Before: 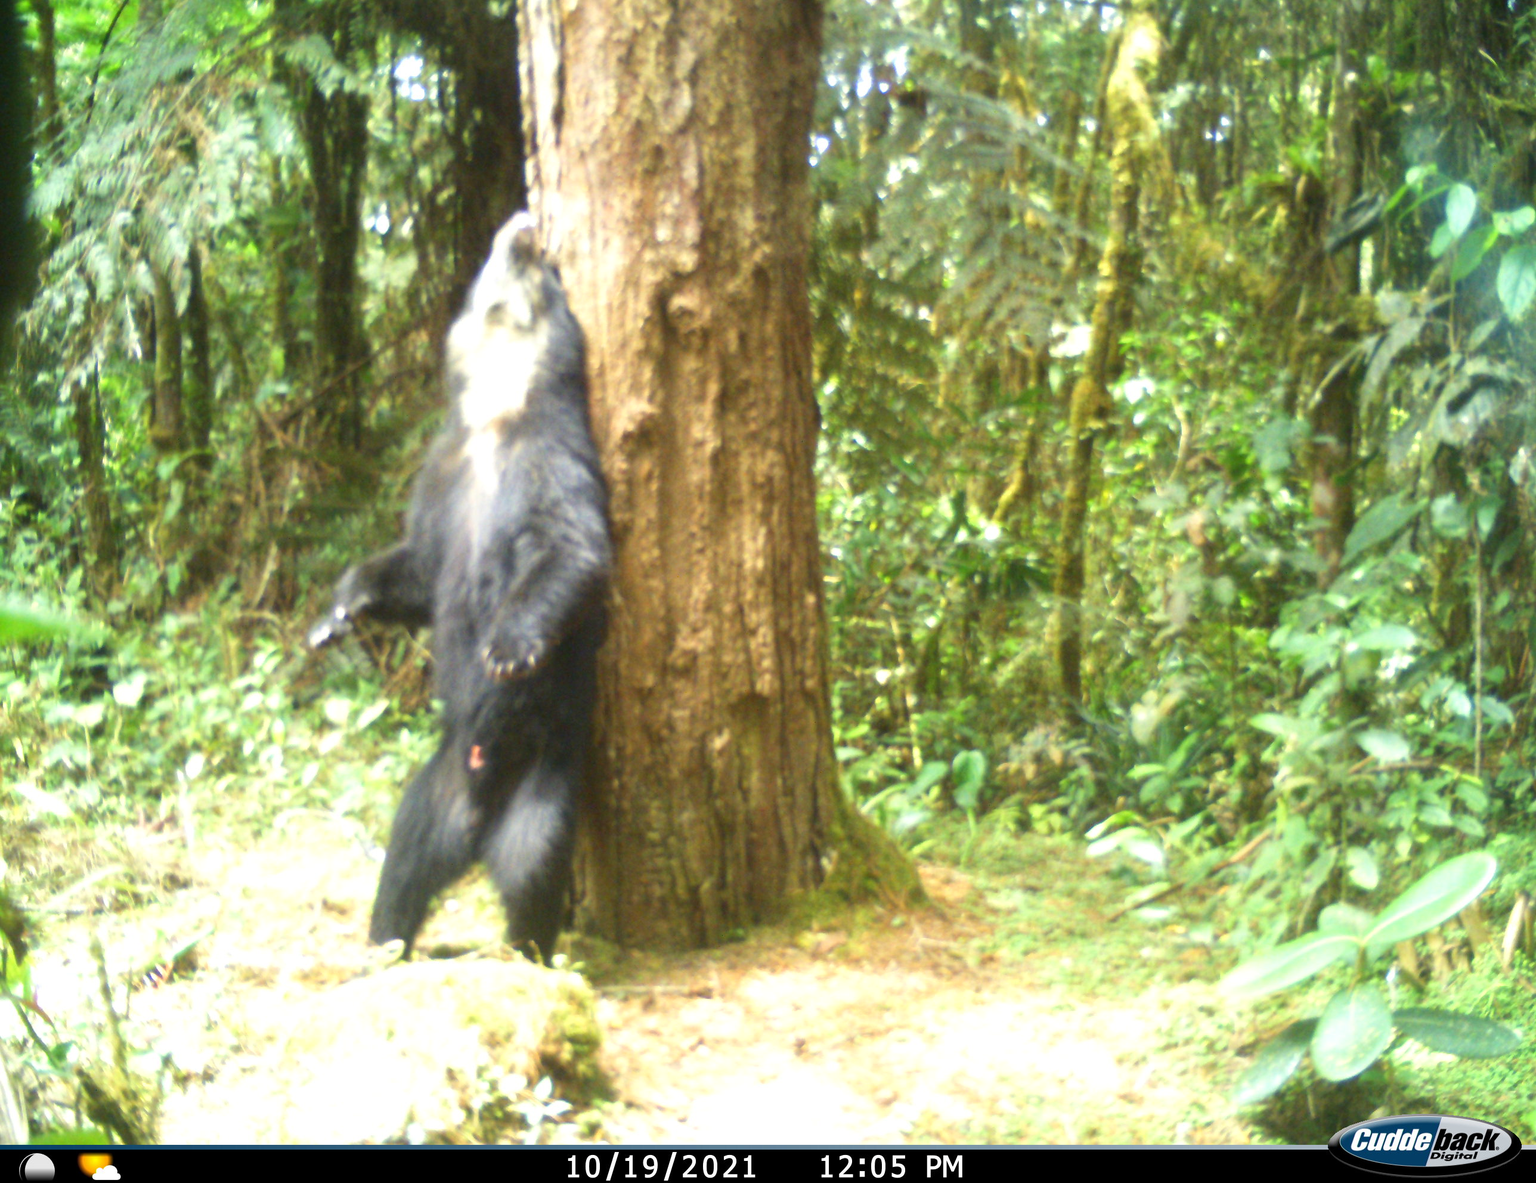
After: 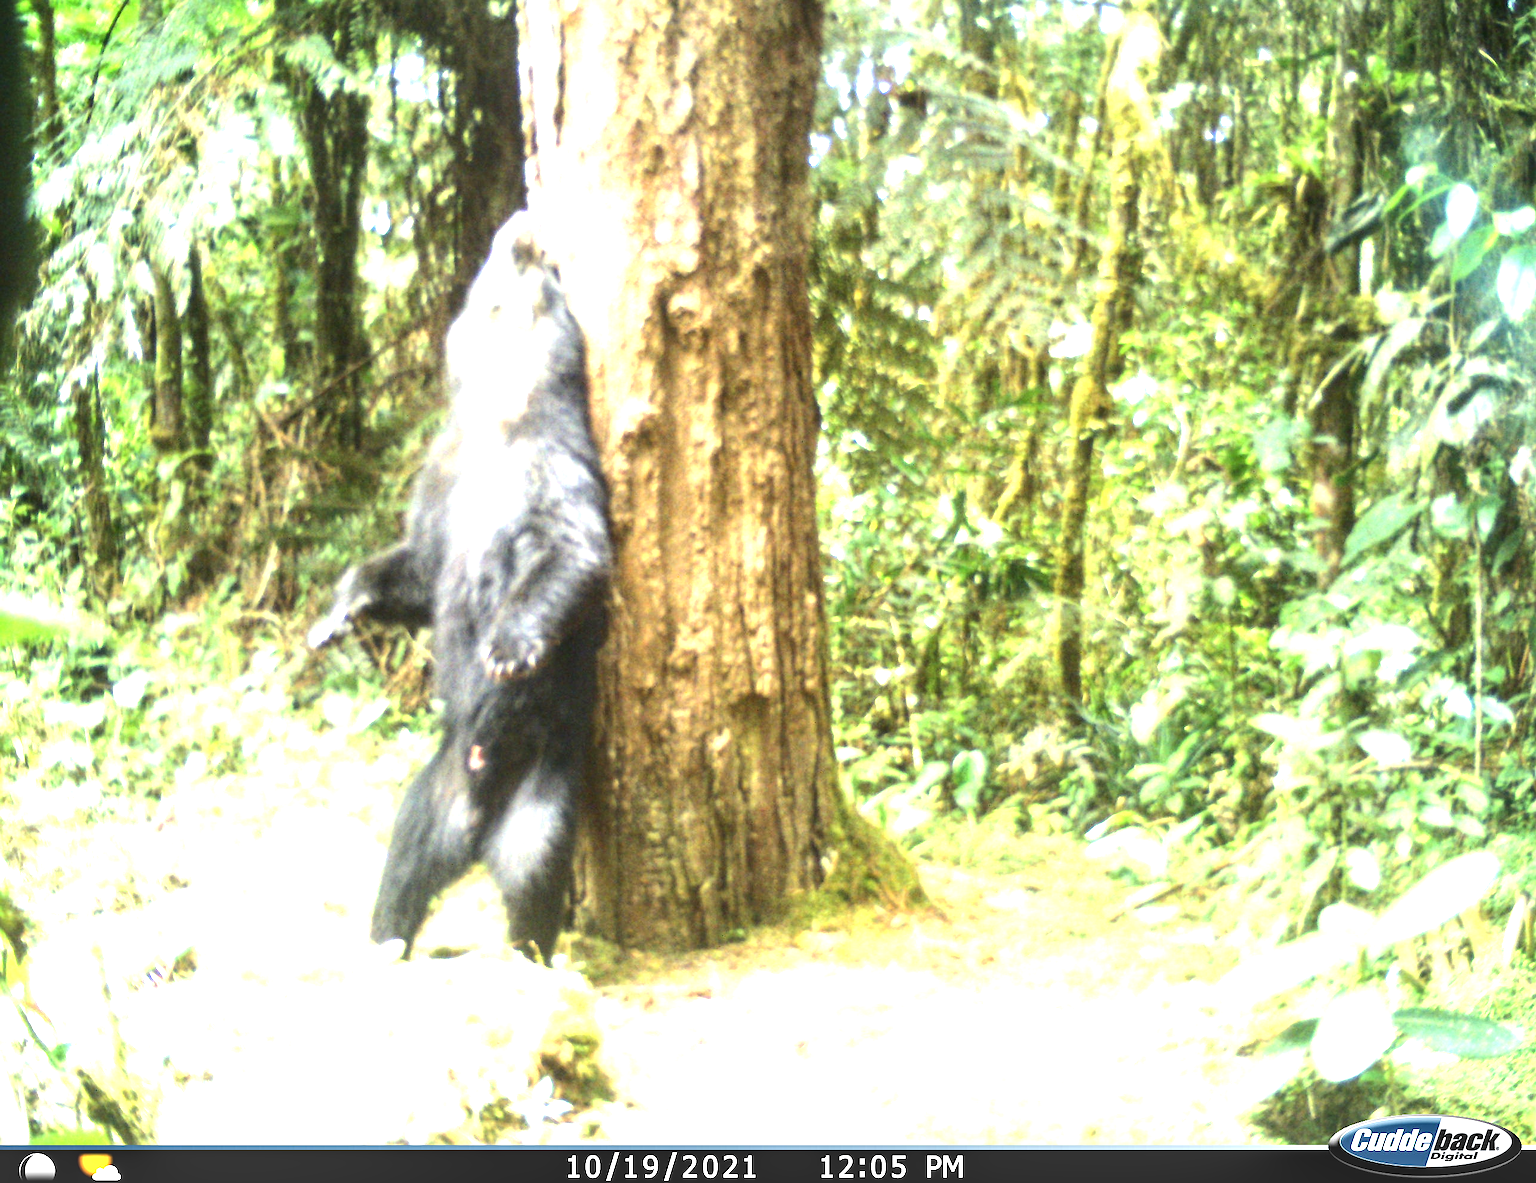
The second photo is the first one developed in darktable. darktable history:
tone equalizer: -8 EV -0.75 EV, -7 EV -0.7 EV, -6 EV -0.6 EV, -5 EV -0.4 EV, -3 EV 0.4 EV, -2 EV 0.6 EV, -1 EV 0.7 EV, +0 EV 0.75 EV, edges refinement/feathering 500, mask exposure compensation -1.57 EV, preserve details no
exposure: exposure 0.556 EV, compensate highlight preservation false
contrast brightness saturation: saturation -0.05
local contrast: on, module defaults
sharpen: radius 1.272, amount 0.305, threshold 0
